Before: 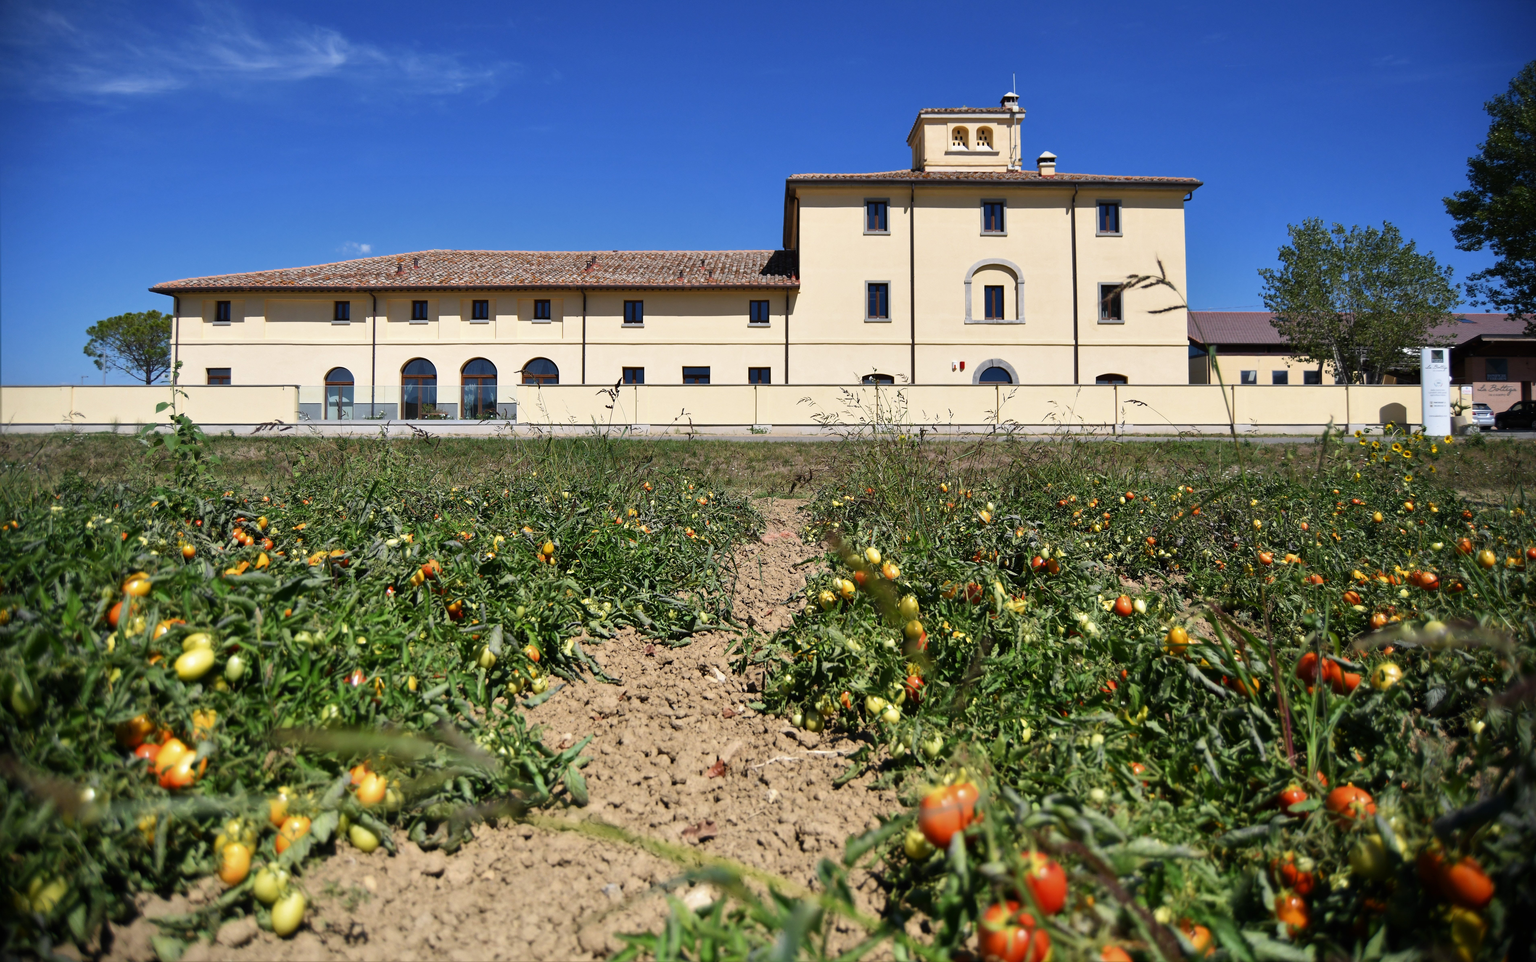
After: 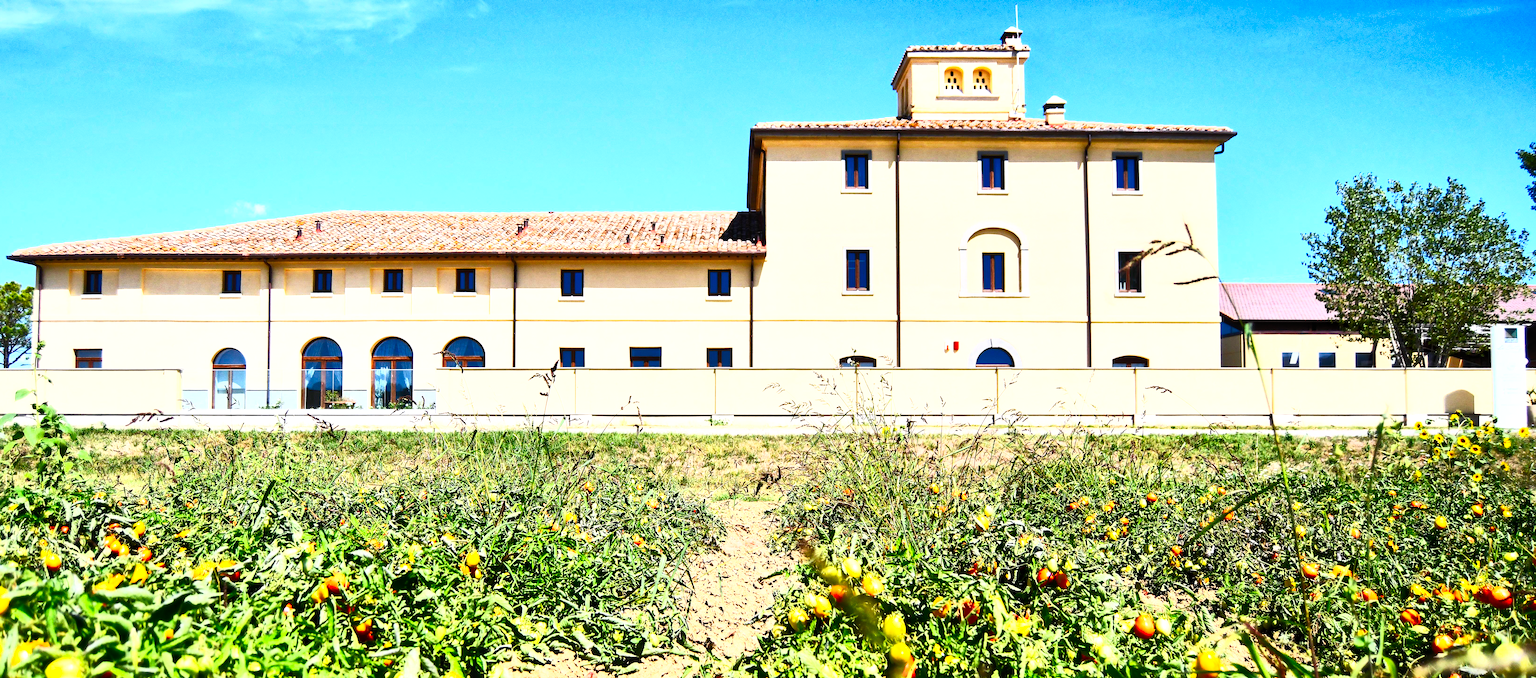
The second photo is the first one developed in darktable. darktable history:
contrast brightness saturation: contrast 0.83, brightness 0.59, saturation 0.59
base curve: curves: ch0 [(0, 0) (0.005, 0.002) (0.15, 0.3) (0.4, 0.7) (0.75, 0.95) (1, 1)], preserve colors none
local contrast: mode bilateral grid, contrast 20, coarseness 100, detail 150%, midtone range 0.2
crop and rotate: left 9.345%, top 7.22%, right 4.982%, bottom 32.331%
